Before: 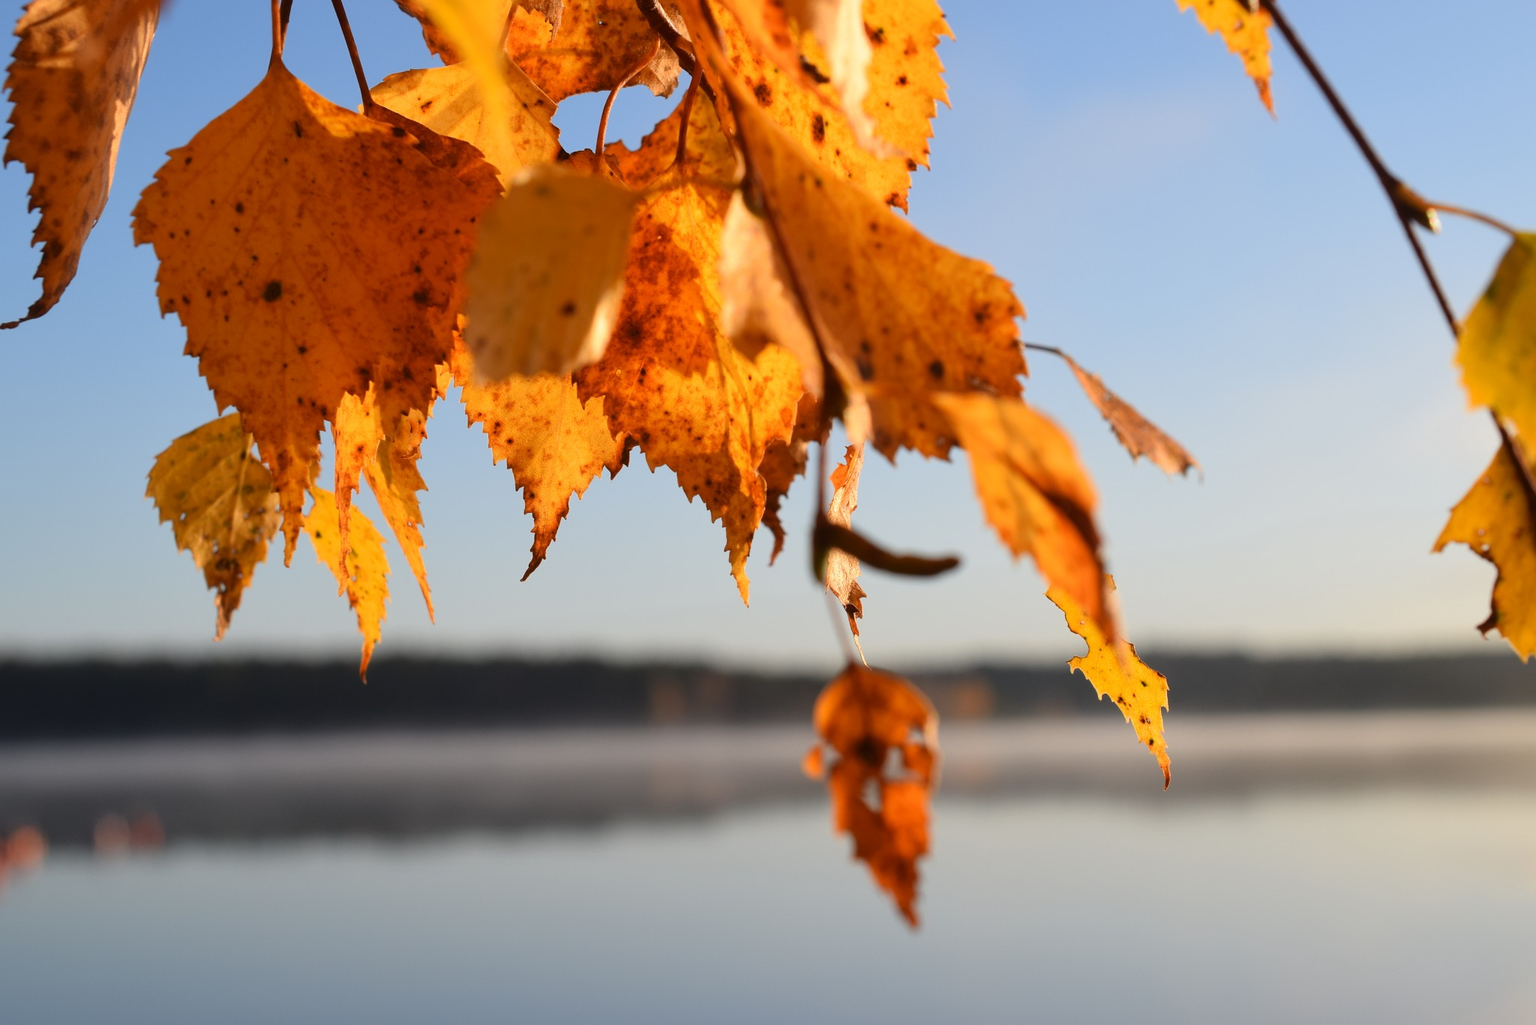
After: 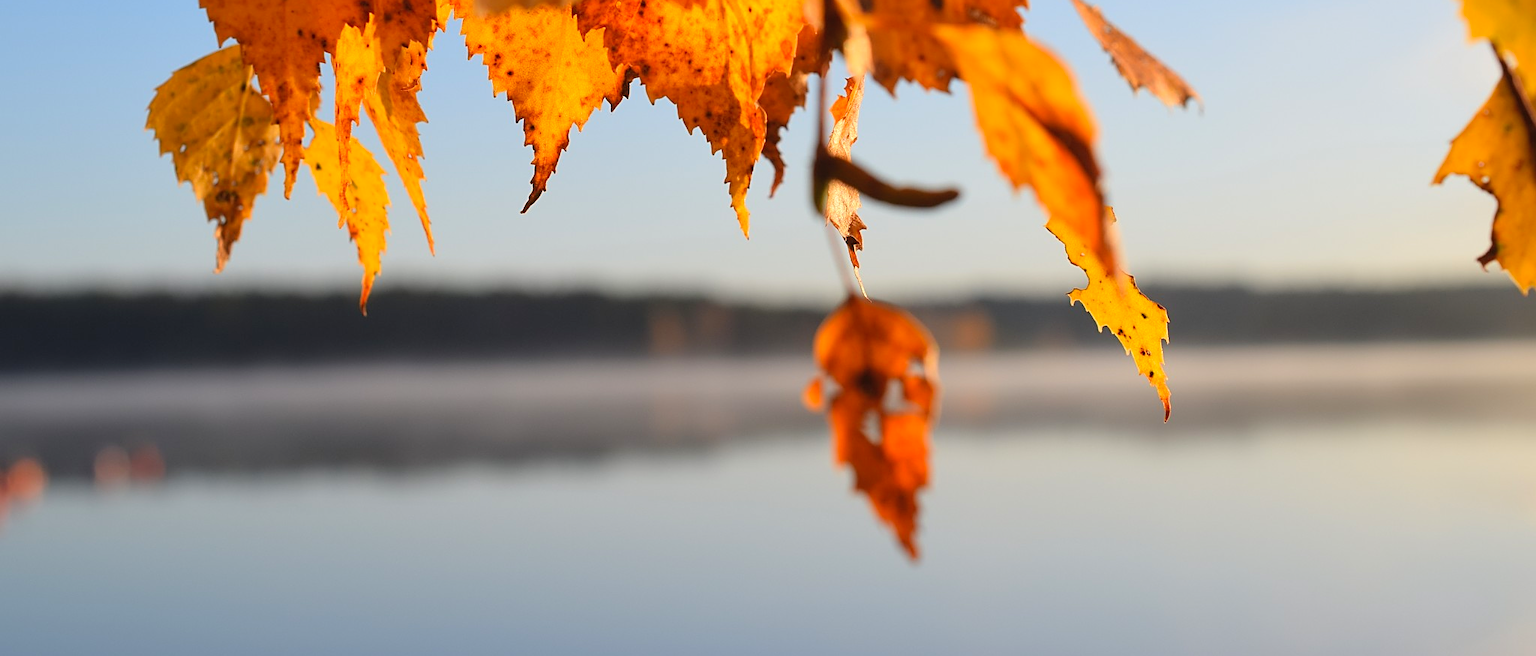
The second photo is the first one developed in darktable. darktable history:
sharpen: on, module defaults
crop and rotate: top 35.919%
contrast brightness saturation: brightness 0.088, saturation 0.191
